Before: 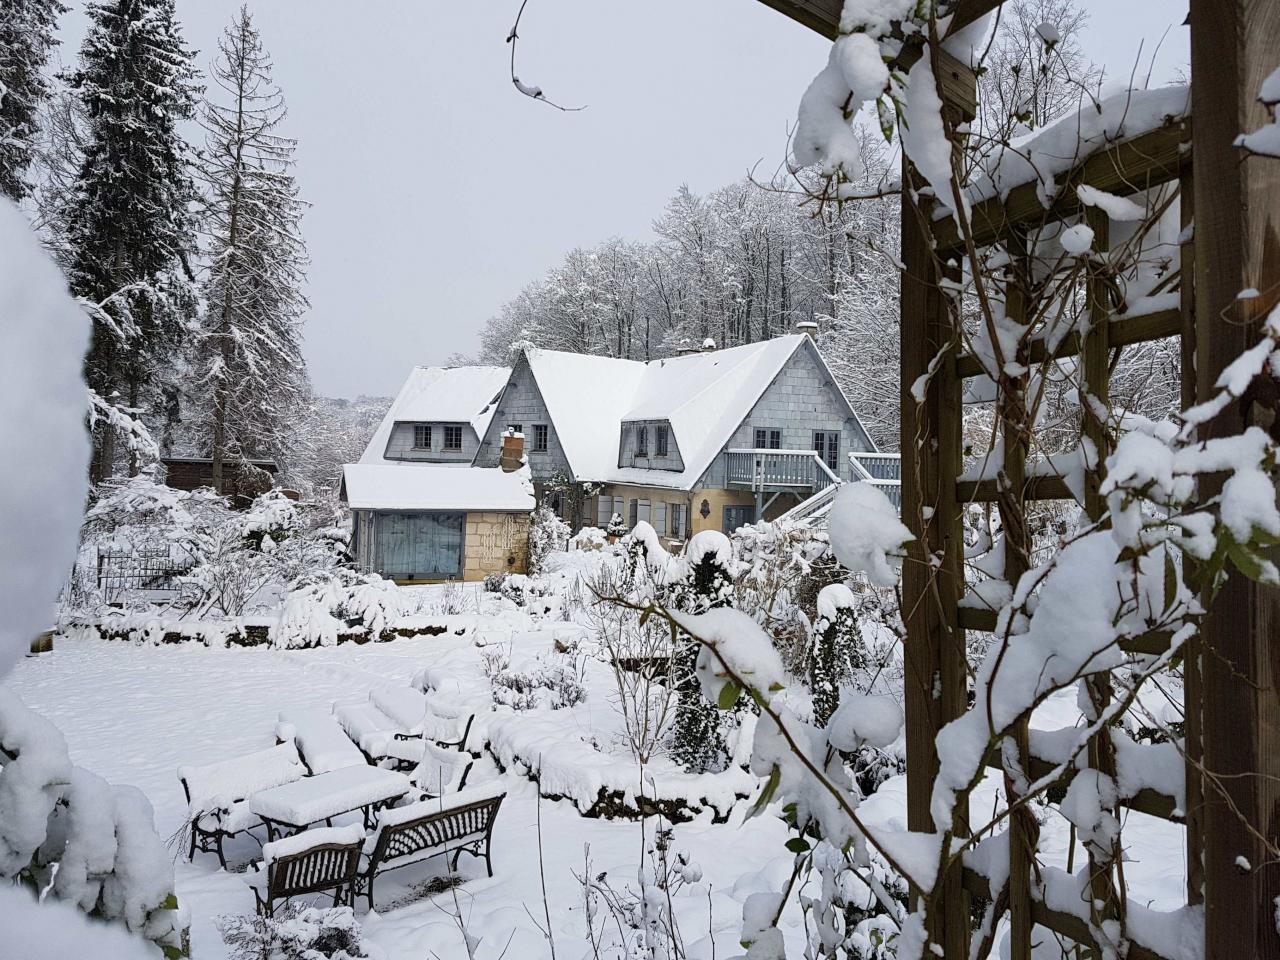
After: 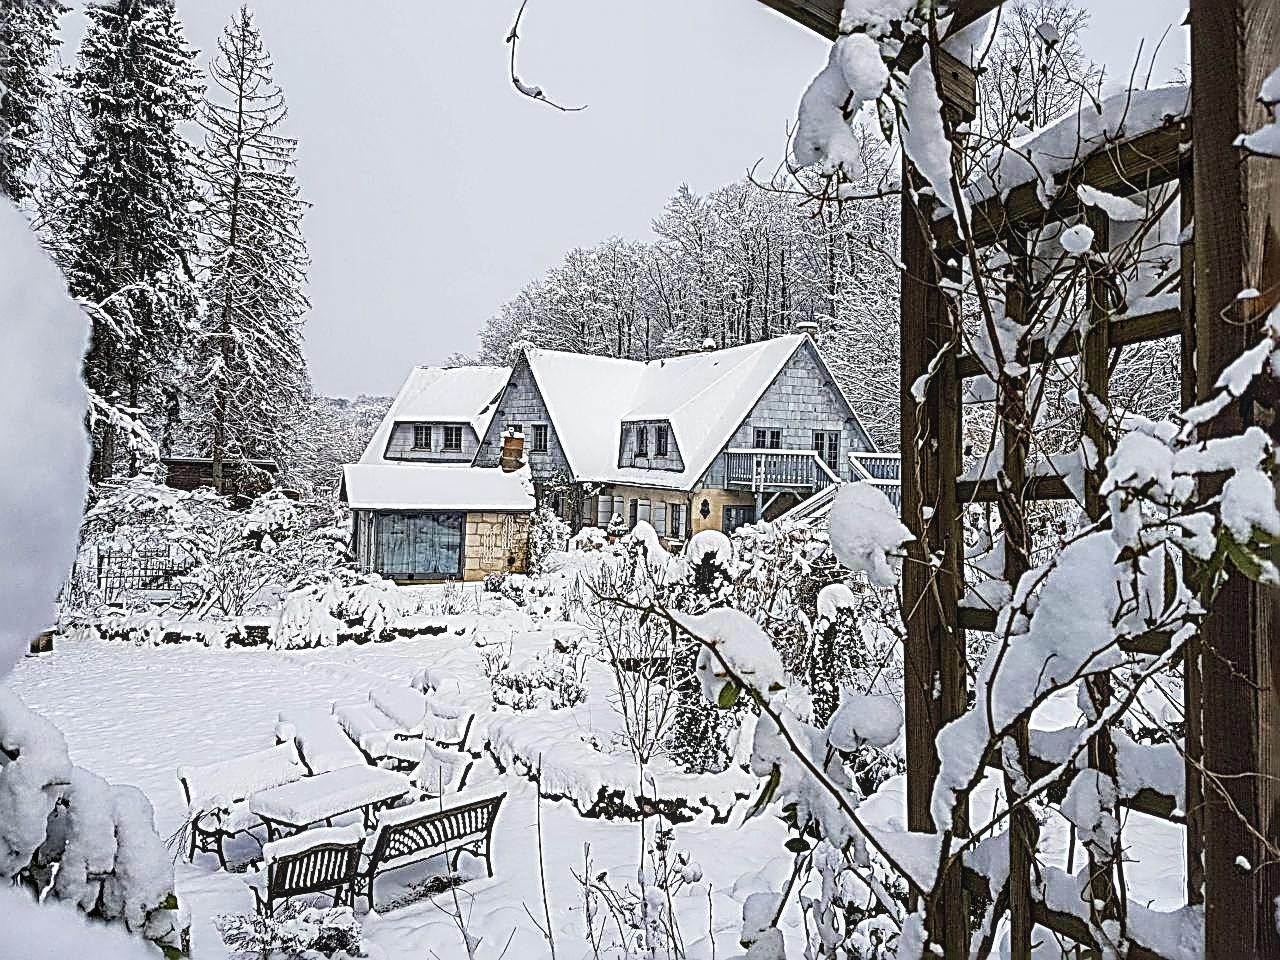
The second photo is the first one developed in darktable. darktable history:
sharpen: radius 3.187, amount 1.749
tone curve: curves: ch0 [(0, 0.028) (0.138, 0.156) (0.468, 0.516) (0.754, 0.823) (1, 1)], preserve colors none
local contrast: detail 130%
